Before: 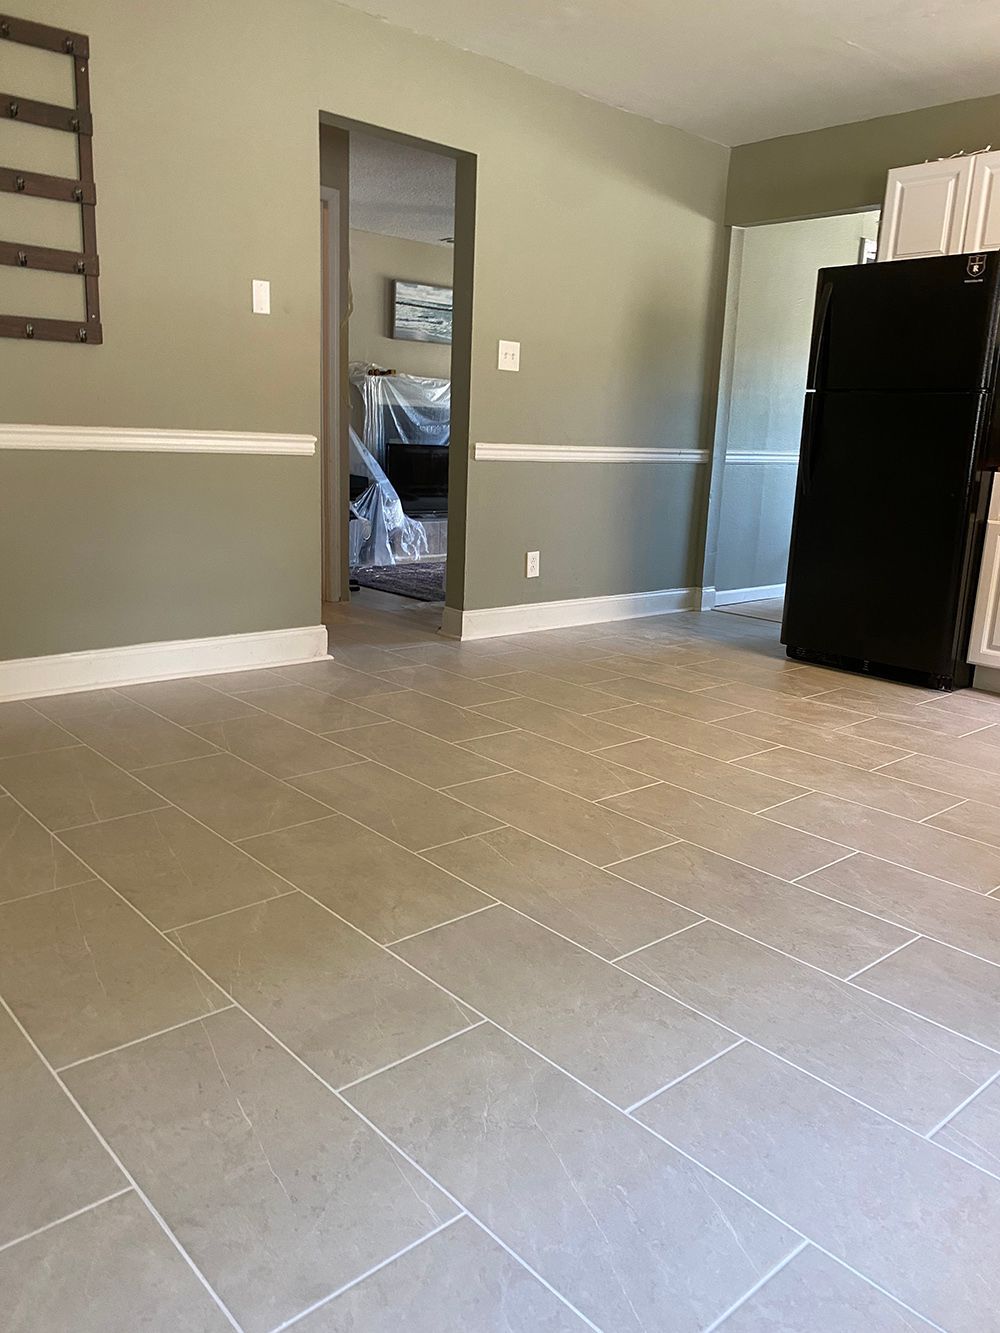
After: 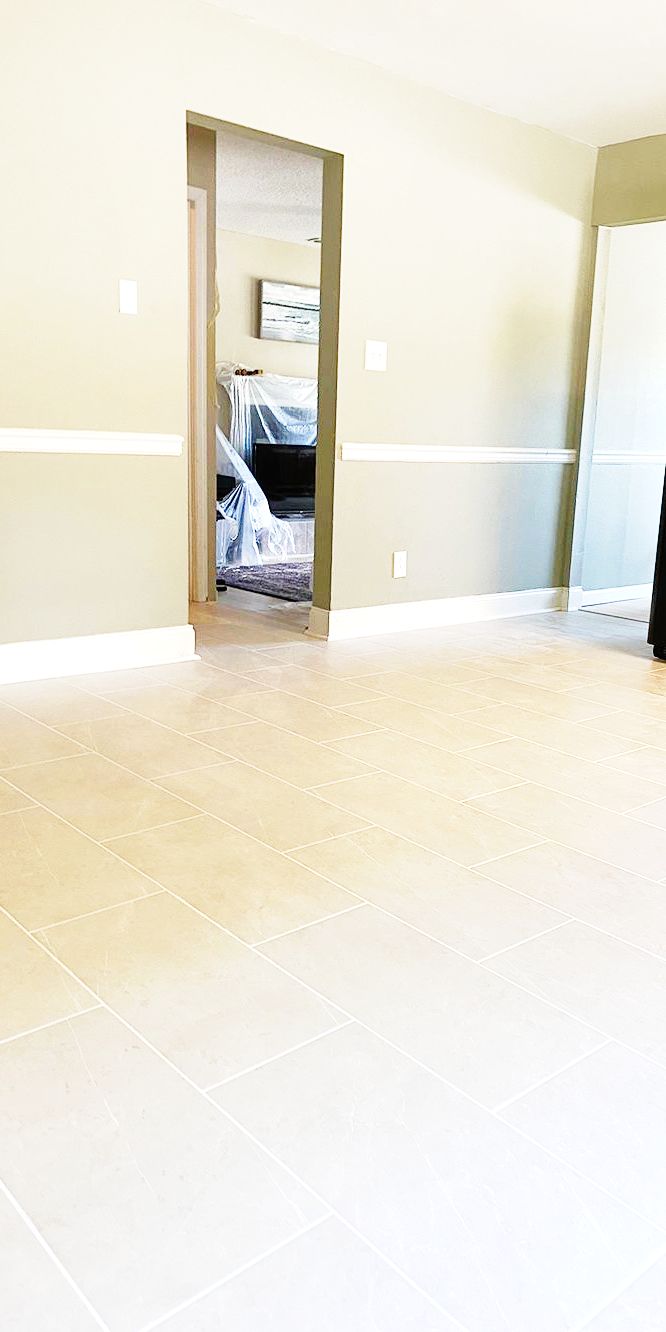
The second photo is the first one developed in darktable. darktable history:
crop and rotate: left 13.344%, right 19.987%
exposure: black level correction 0, exposure 0.703 EV, compensate exposure bias true, compensate highlight preservation false
base curve: curves: ch0 [(0, 0) (0, 0.001) (0.001, 0.001) (0.004, 0.002) (0.007, 0.004) (0.015, 0.013) (0.033, 0.045) (0.052, 0.096) (0.075, 0.17) (0.099, 0.241) (0.163, 0.42) (0.219, 0.55) (0.259, 0.616) (0.327, 0.722) (0.365, 0.765) (0.522, 0.873) (0.547, 0.881) (0.689, 0.919) (0.826, 0.952) (1, 1)], preserve colors none
